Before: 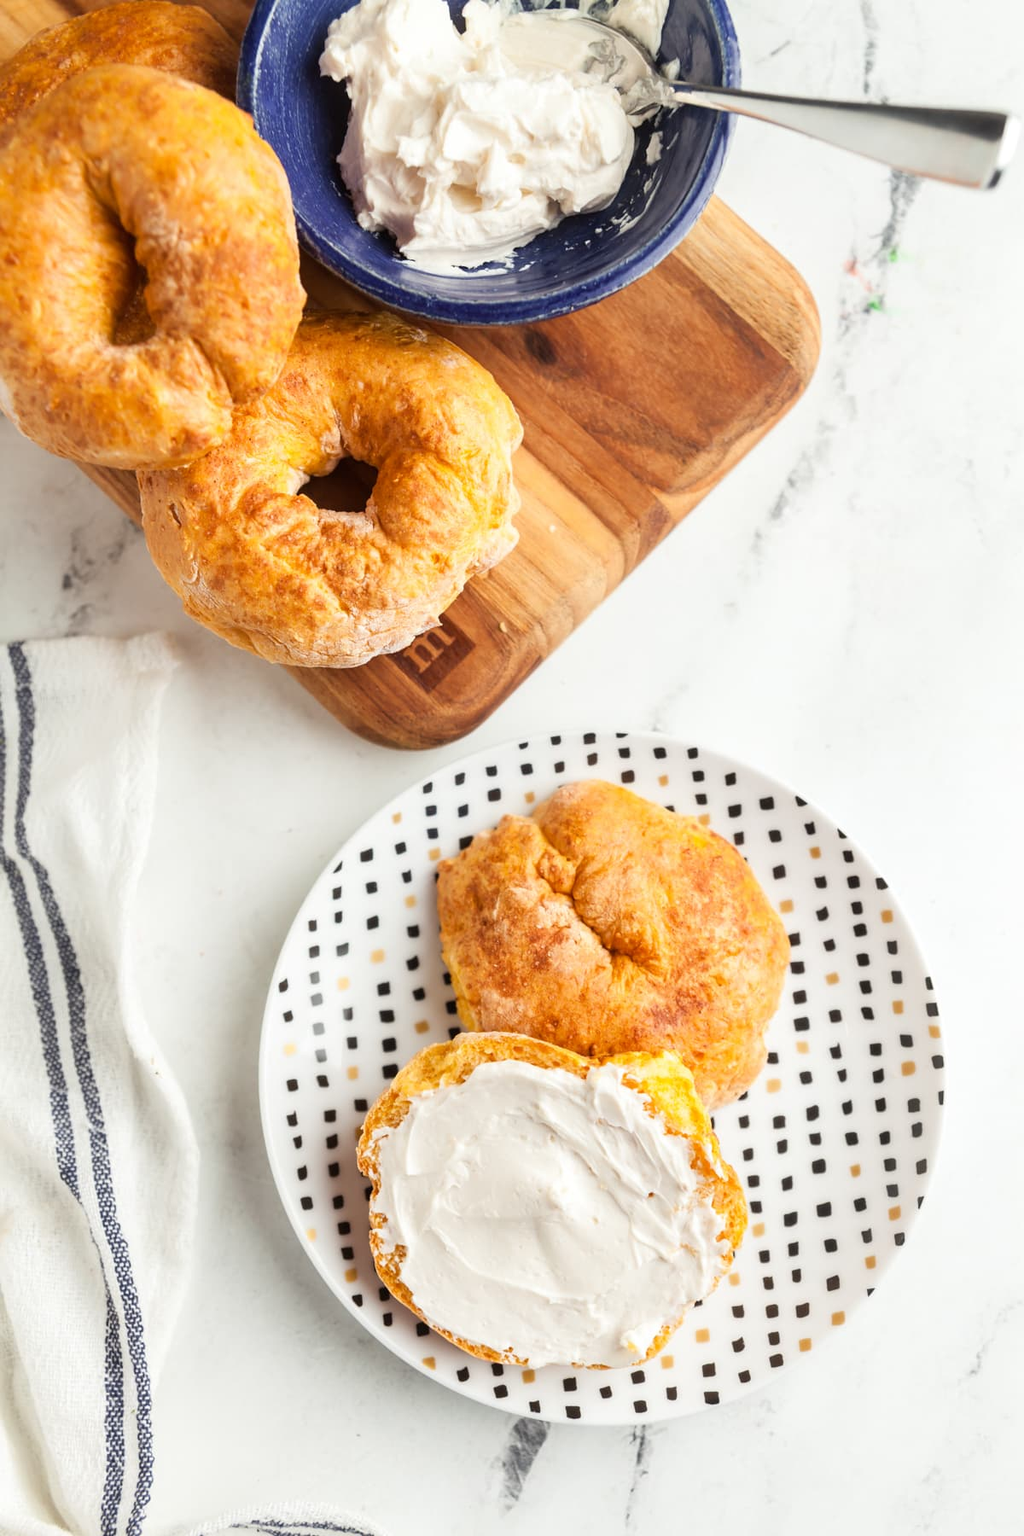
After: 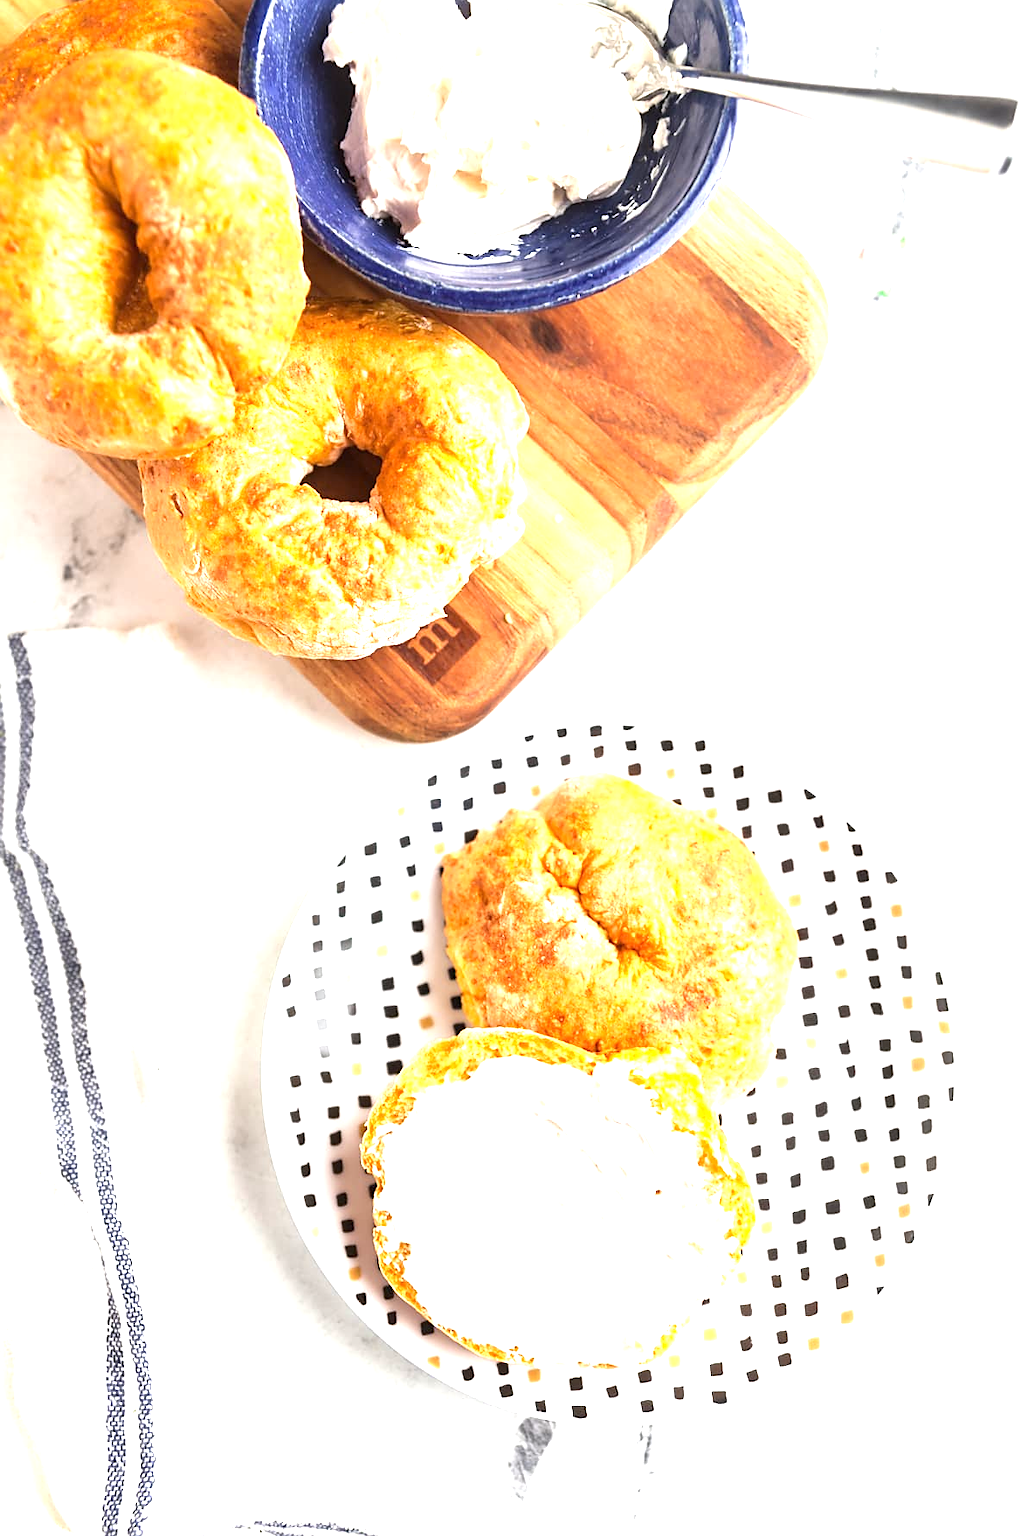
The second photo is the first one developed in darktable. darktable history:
white balance: red 1.009, blue 1.027
crop: top 1.049%, right 0.001%
exposure: black level correction 0, exposure 1.2 EV, compensate exposure bias true, compensate highlight preservation false
sharpen: radius 1.864, amount 0.398, threshold 1.271
